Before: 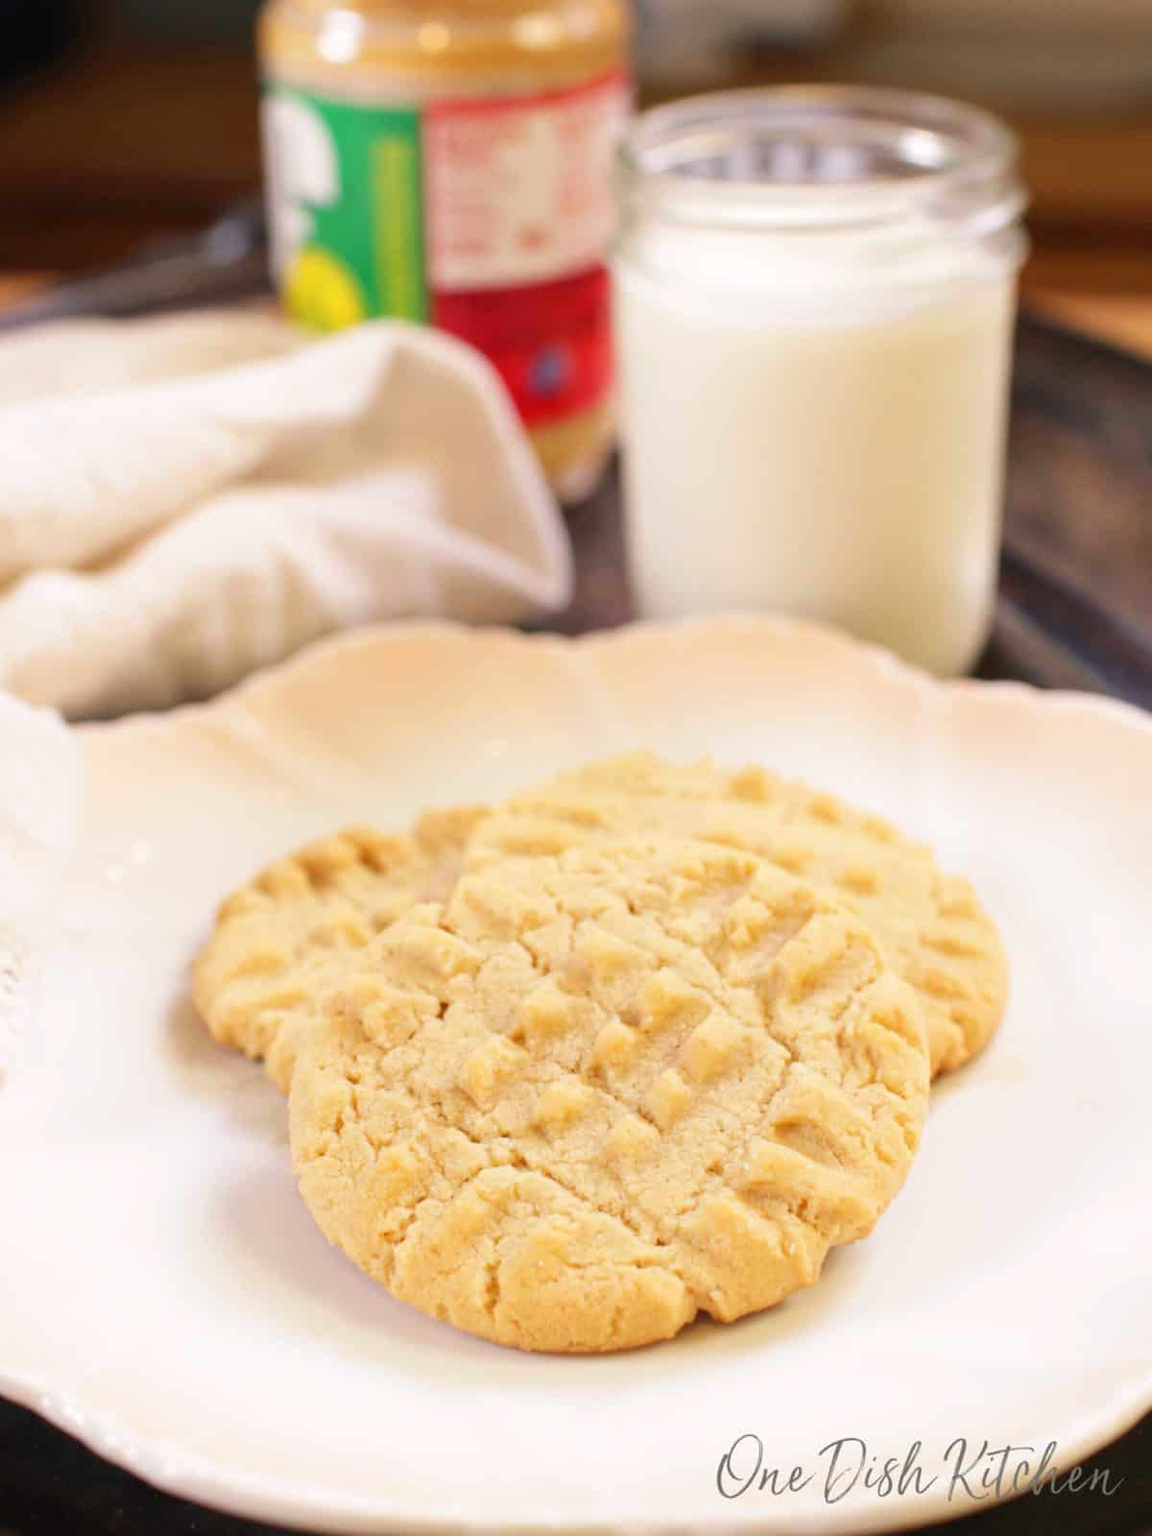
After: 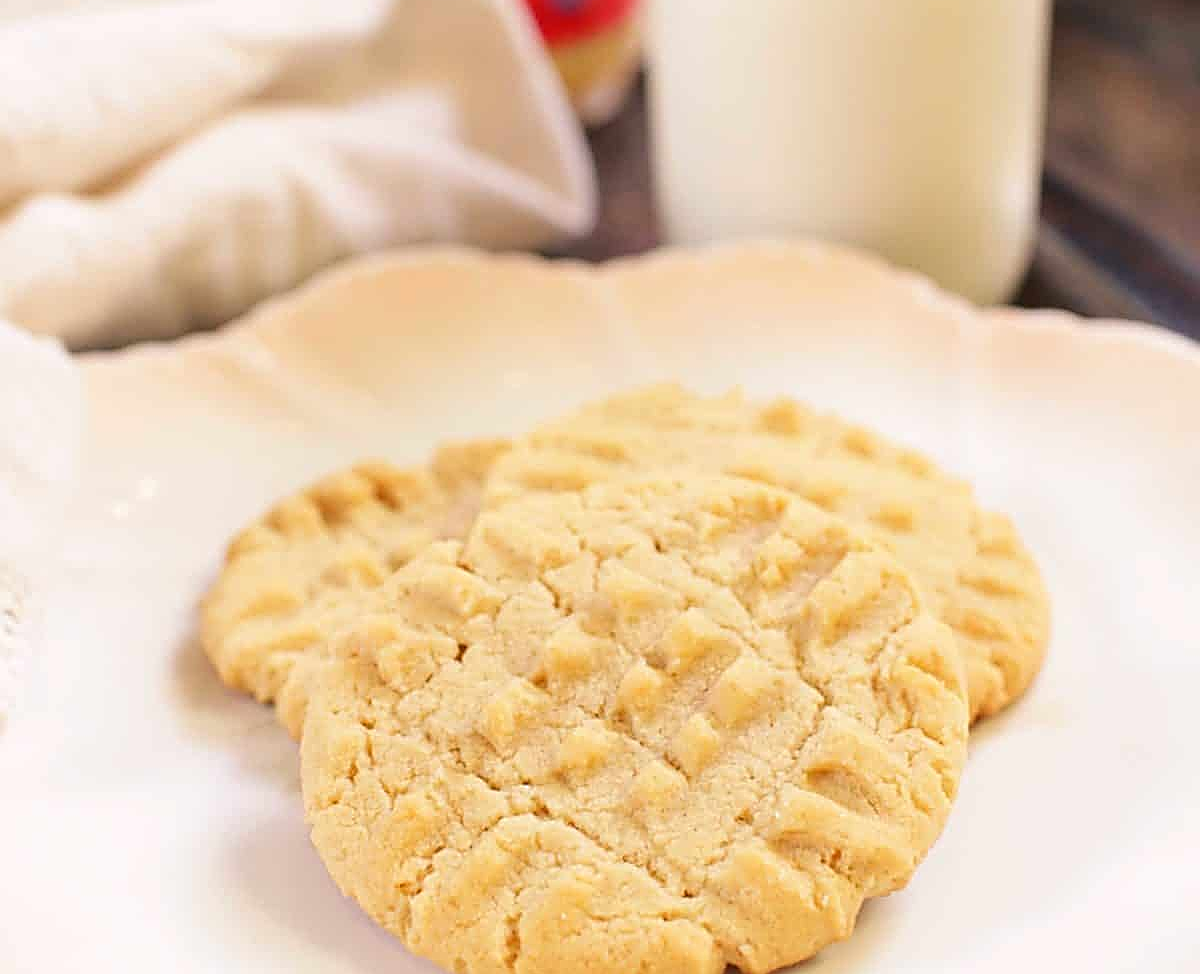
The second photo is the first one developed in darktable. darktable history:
crop and rotate: top 25.06%, bottom 14.026%
sharpen: amount 1.011
